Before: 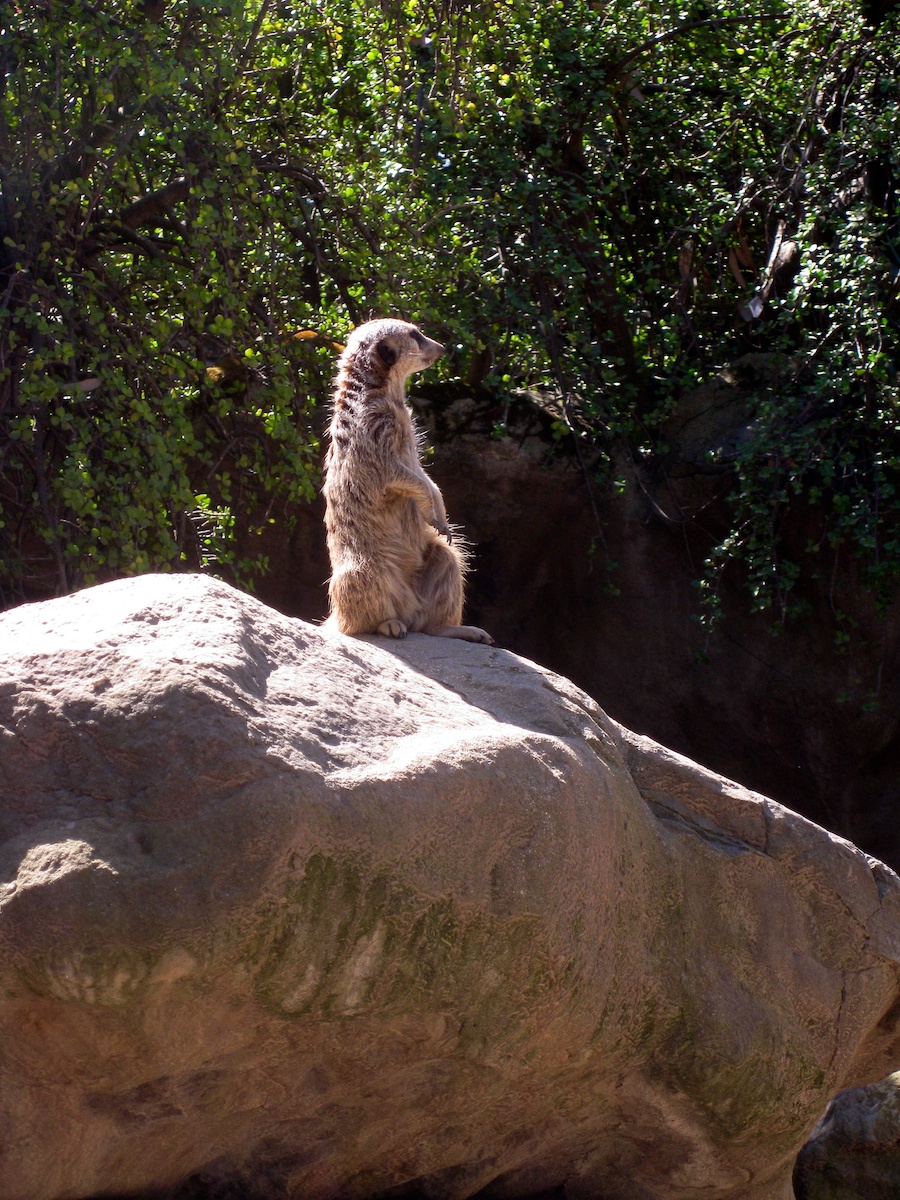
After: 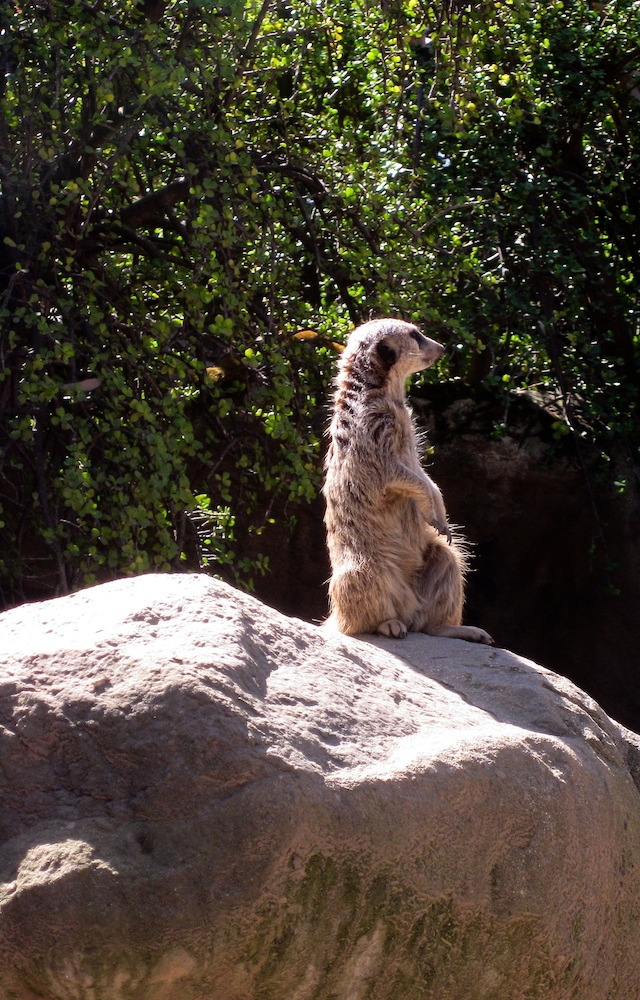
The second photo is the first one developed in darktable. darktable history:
crop: right 28.885%, bottom 16.626%
rgb curve: curves: ch0 [(0, 0) (0.136, 0.078) (0.262, 0.245) (0.414, 0.42) (1, 1)], compensate middle gray true, preserve colors basic power
